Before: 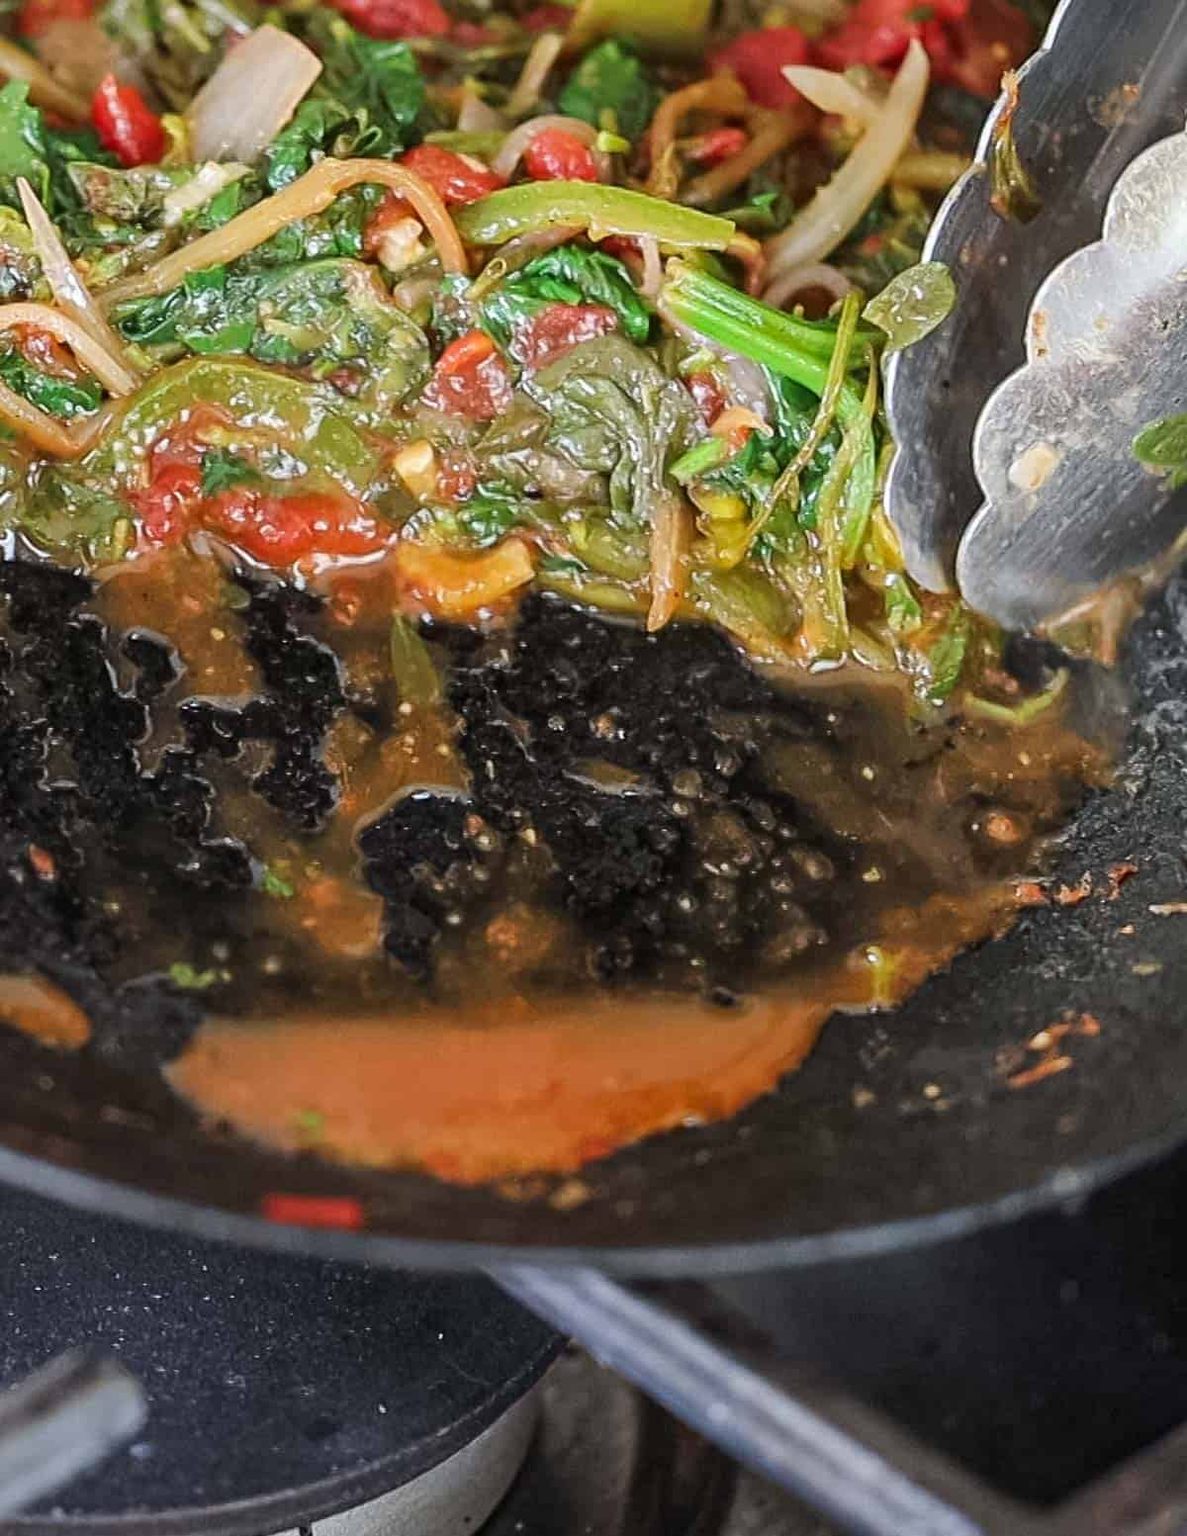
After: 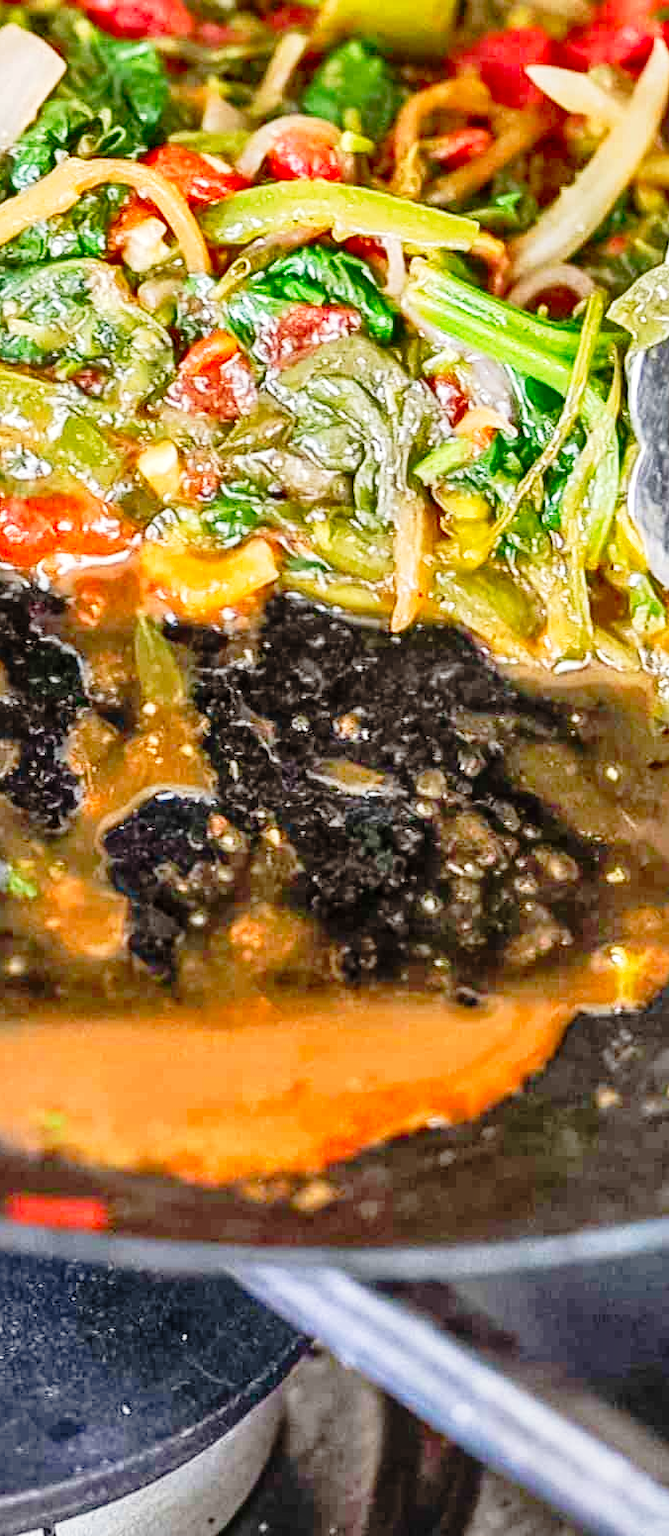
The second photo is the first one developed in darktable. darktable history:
tone curve: curves: ch0 [(0, 0.013) (0.129, 0.1) (0.291, 0.375) (0.46, 0.576) (0.667, 0.78) (0.851, 0.903) (0.997, 0.951)]; ch1 [(0, 0) (0.353, 0.344) (0.45, 0.46) (0.498, 0.495) (0.528, 0.531) (0.563, 0.566) (0.592, 0.609) (0.657, 0.672) (1, 1)]; ch2 [(0, 0) (0.333, 0.346) (0.375, 0.375) (0.427, 0.44) (0.5, 0.501) (0.505, 0.505) (0.544, 0.573) (0.576, 0.615) (0.612, 0.644) (0.66, 0.715) (1, 1)], preserve colors none
local contrast: on, module defaults
color correction: highlights b* 0.021, saturation 1.33
crop: left 21.643%, right 22.001%, bottom 0.007%
exposure: exposure 0.773 EV, compensate highlight preservation false
shadows and highlights: shadows 59.94, highlights -60.15, highlights color adjustment 73.28%, soften with gaussian
